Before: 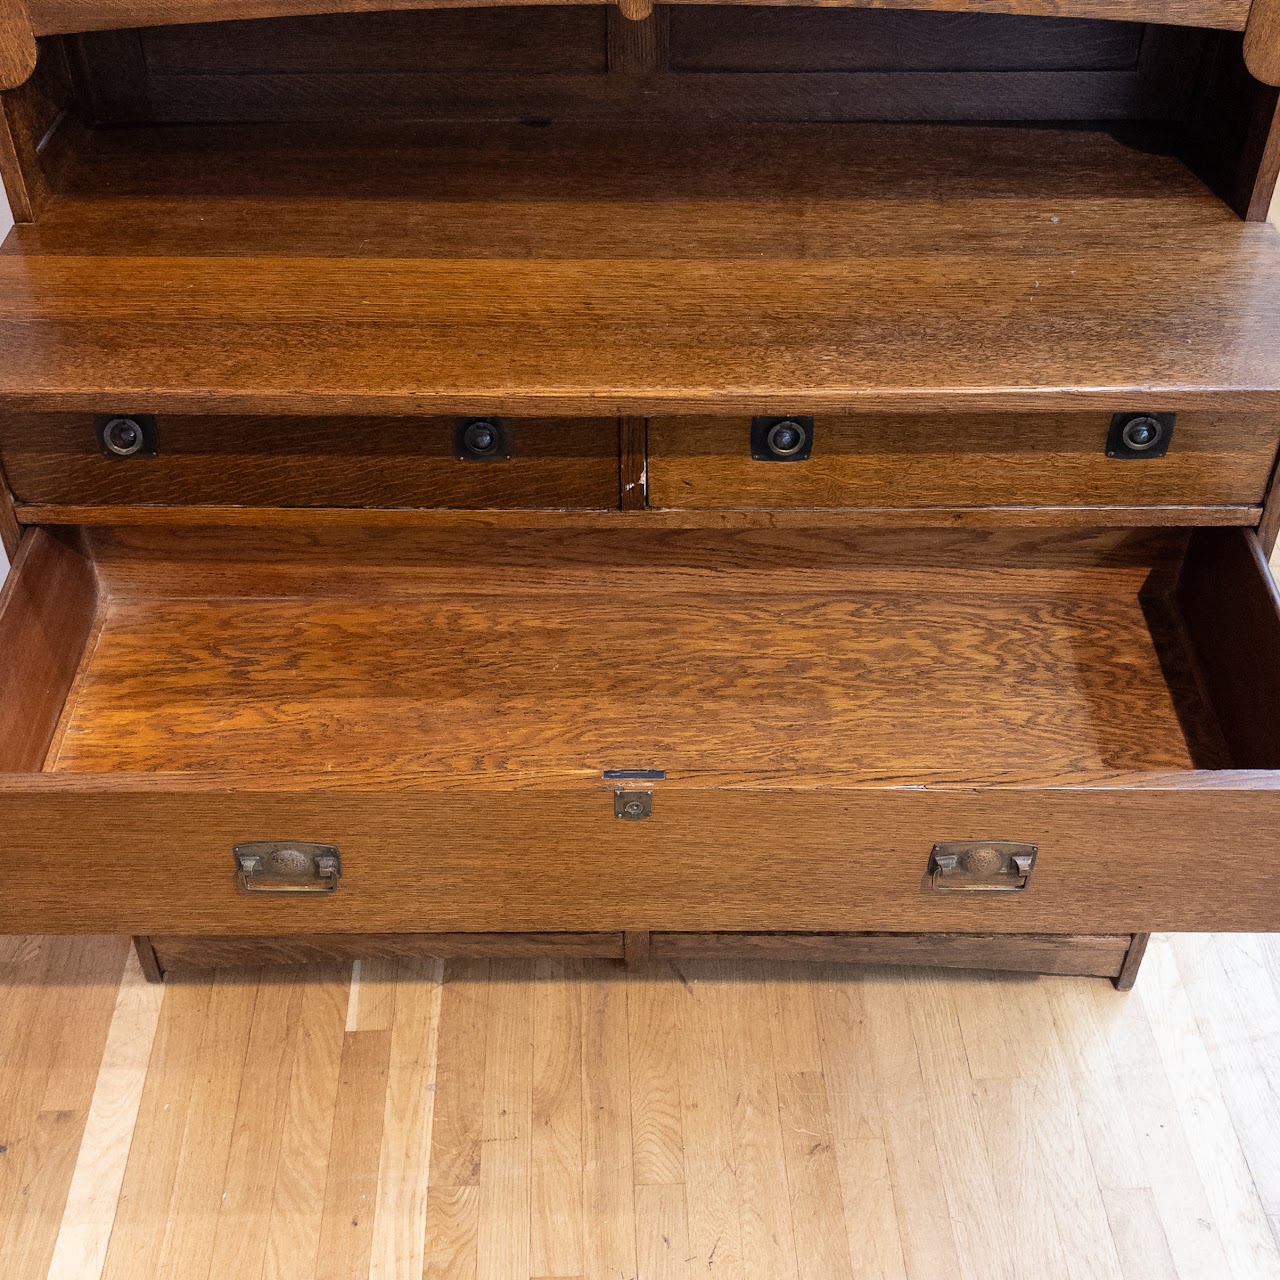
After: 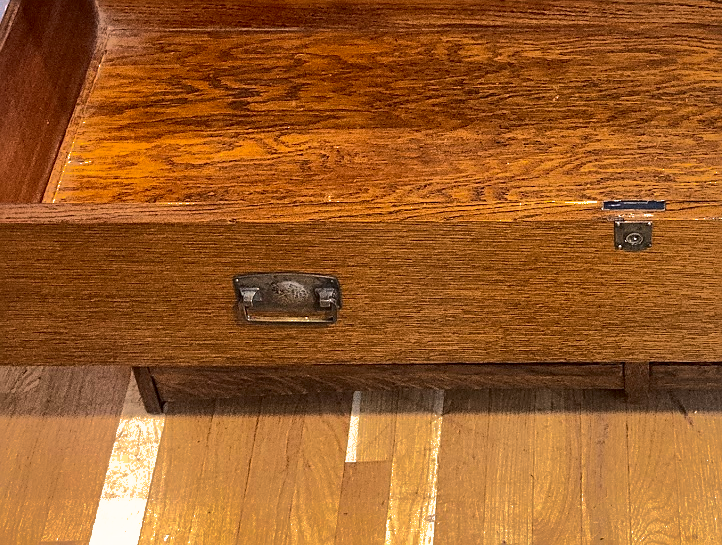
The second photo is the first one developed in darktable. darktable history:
crop: top 44.483%, right 43.593%, bottom 12.892%
shadows and highlights: shadows 38.43, highlights -74.54
tone equalizer: -8 EV -0.75 EV, -7 EV -0.7 EV, -6 EV -0.6 EV, -5 EV -0.4 EV, -3 EV 0.4 EV, -2 EV 0.6 EV, -1 EV 0.7 EV, +0 EV 0.75 EV, edges refinement/feathering 500, mask exposure compensation -1.57 EV, preserve details no
contrast brightness saturation: contrast 0.07, brightness -0.14, saturation 0.11
local contrast: mode bilateral grid, contrast 100, coarseness 100, detail 91%, midtone range 0.2
sharpen: on, module defaults
